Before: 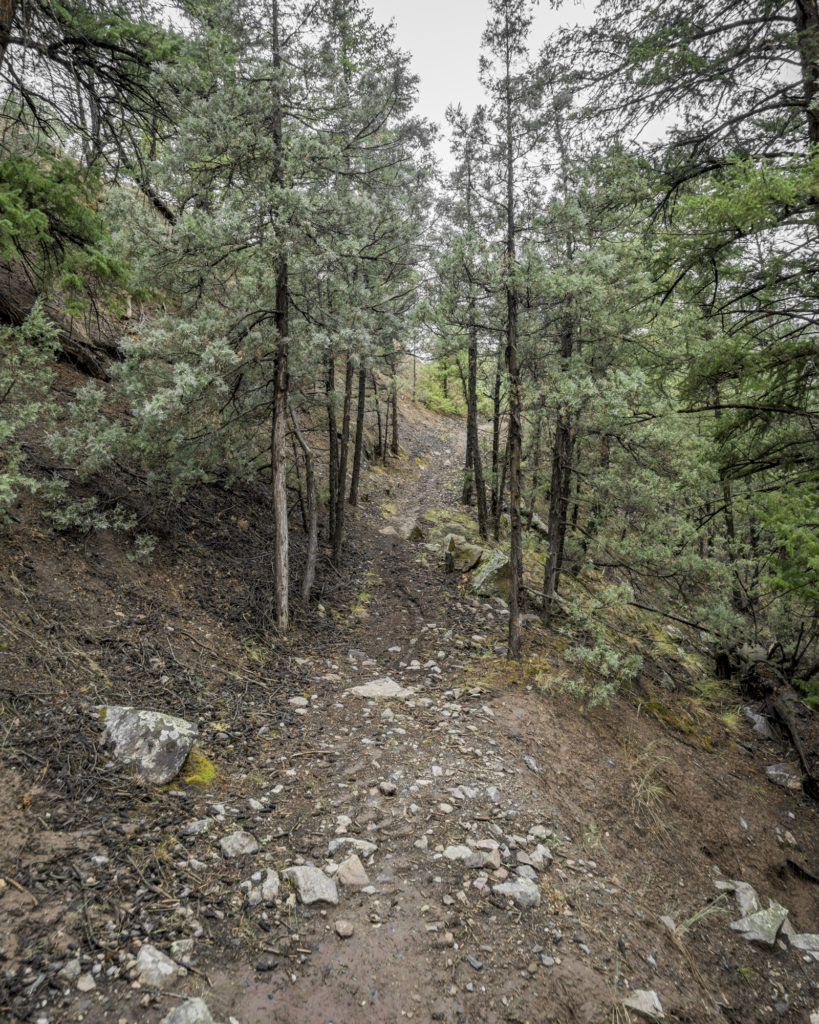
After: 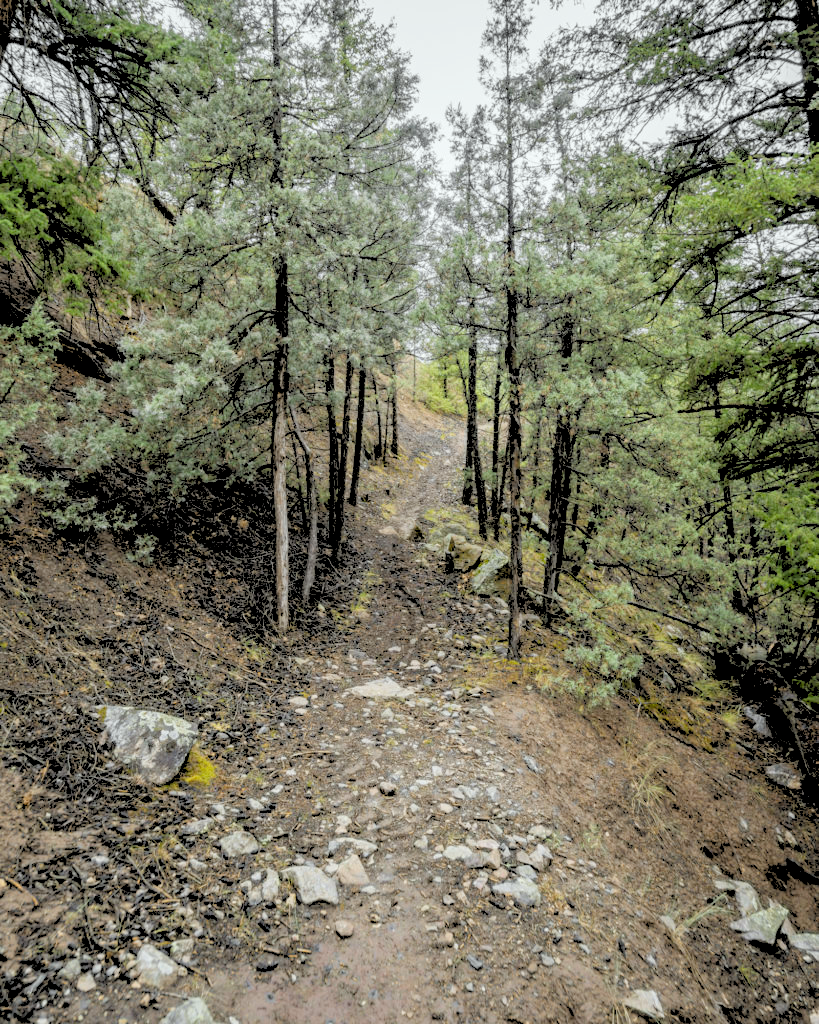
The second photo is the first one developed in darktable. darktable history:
white balance: red 0.978, blue 0.999
rgb levels: levels [[0.027, 0.429, 0.996], [0, 0.5, 1], [0, 0.5, 1]]
color contrast: green-magenta contrast 0.8, blue-yellow contrast 1.1, unbound 0
